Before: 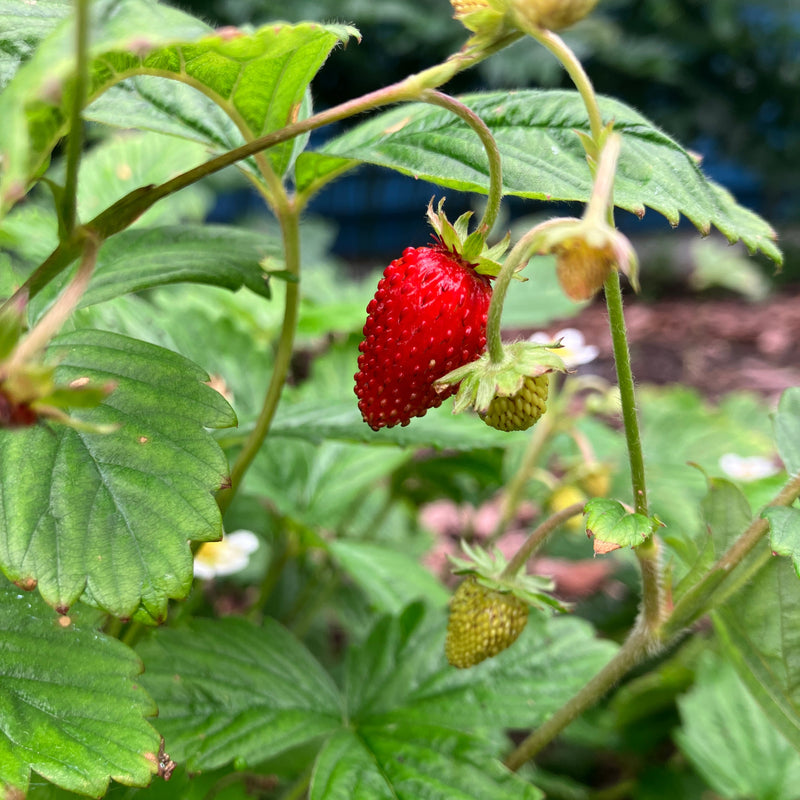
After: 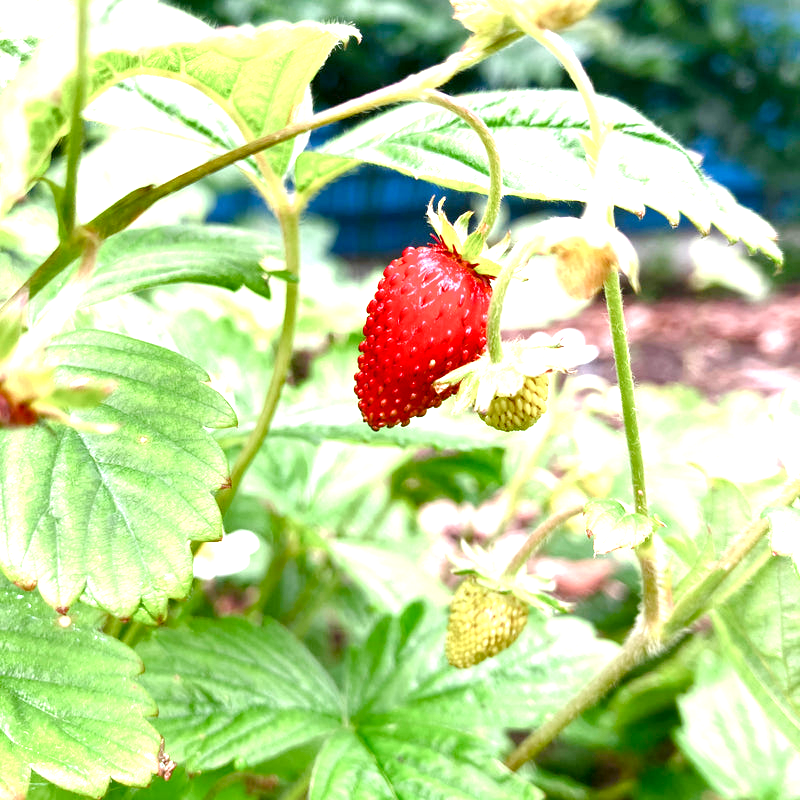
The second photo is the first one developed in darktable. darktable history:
tone equalizer: on, module defaults
color balance rgb: perceptual saturation grading › global saturation 20%, perceptual saturation grading › highlights -50%, perceptual saturation grading › shadows 30%, perceptual brilliance grading › global brilliance 10%, perceptual brilliance grading › shadows 15%
exposure: exposure 1.2 EV, compensate highlight preservation false
